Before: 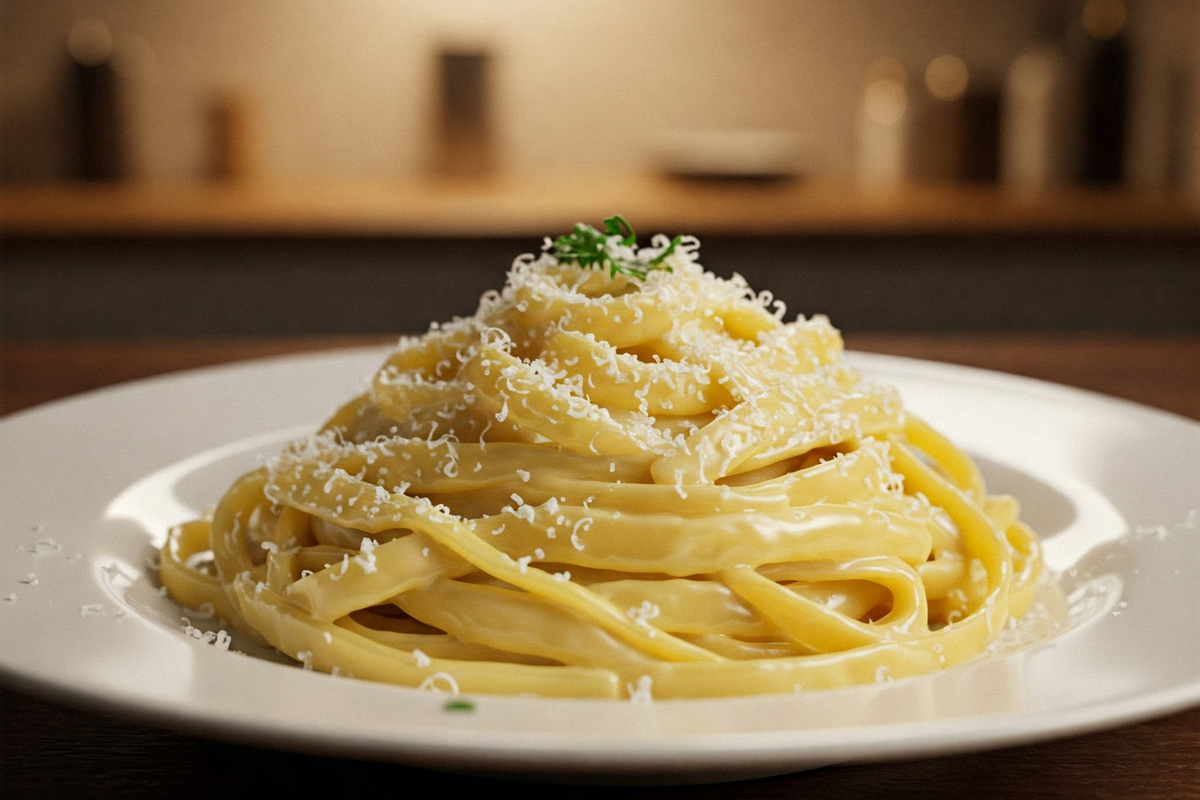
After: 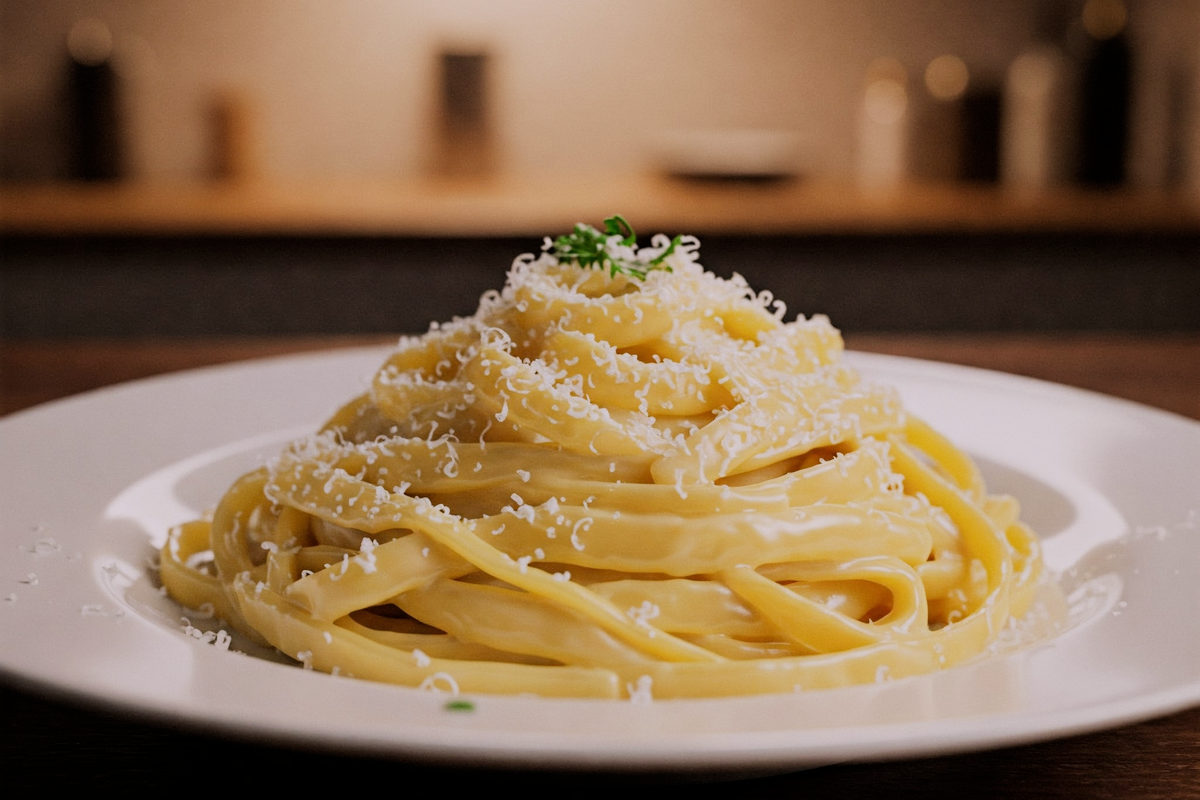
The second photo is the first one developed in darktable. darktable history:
white balance: red 1.05, blue 1.072
filmic rgb: black relative exposure -7.65 EV, white relative exposure 4.56 EV, hardness 3.61
